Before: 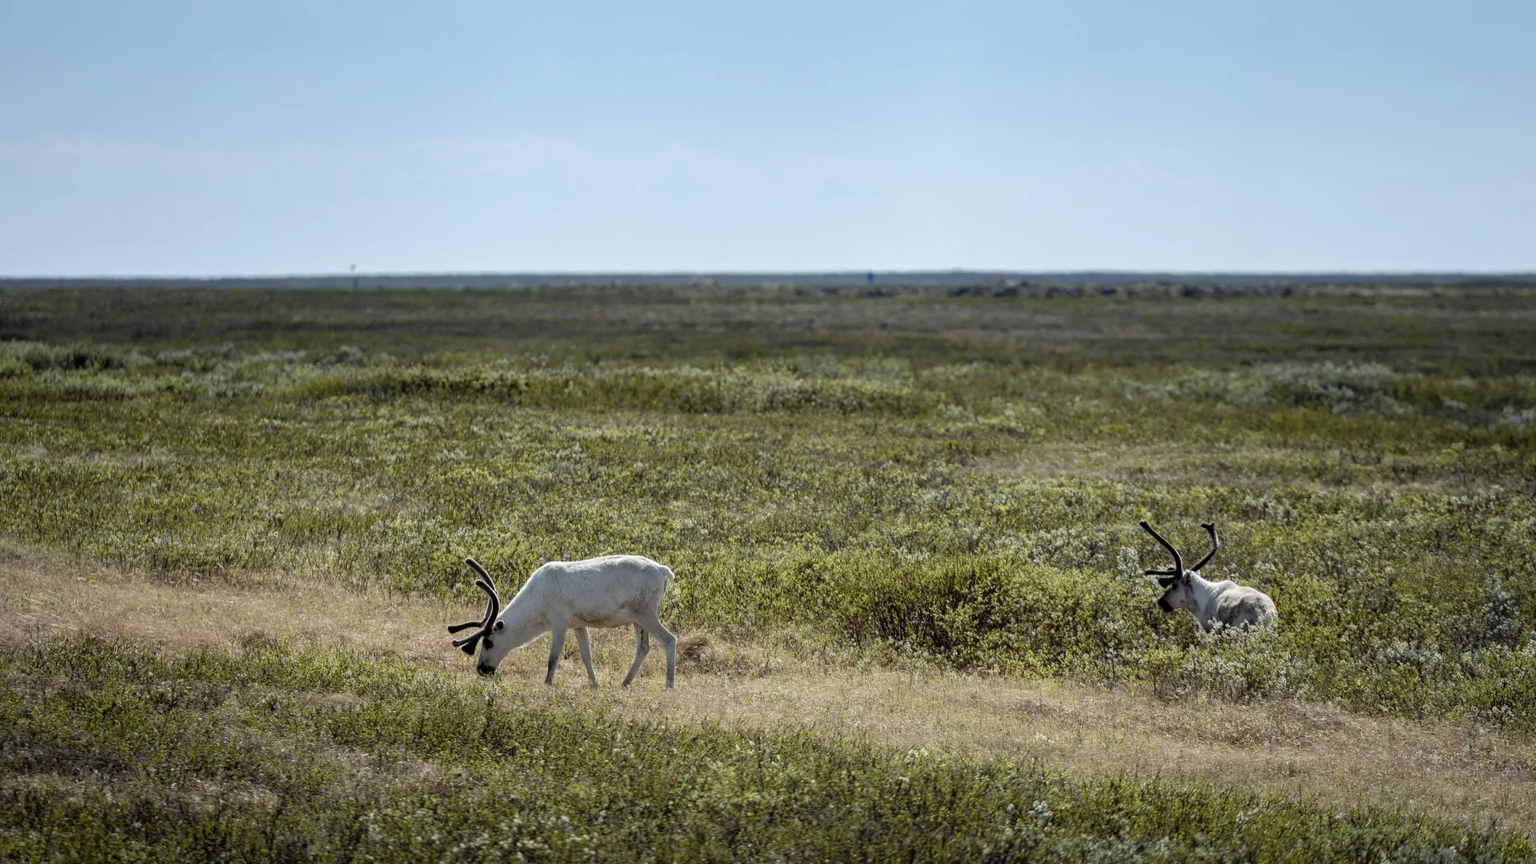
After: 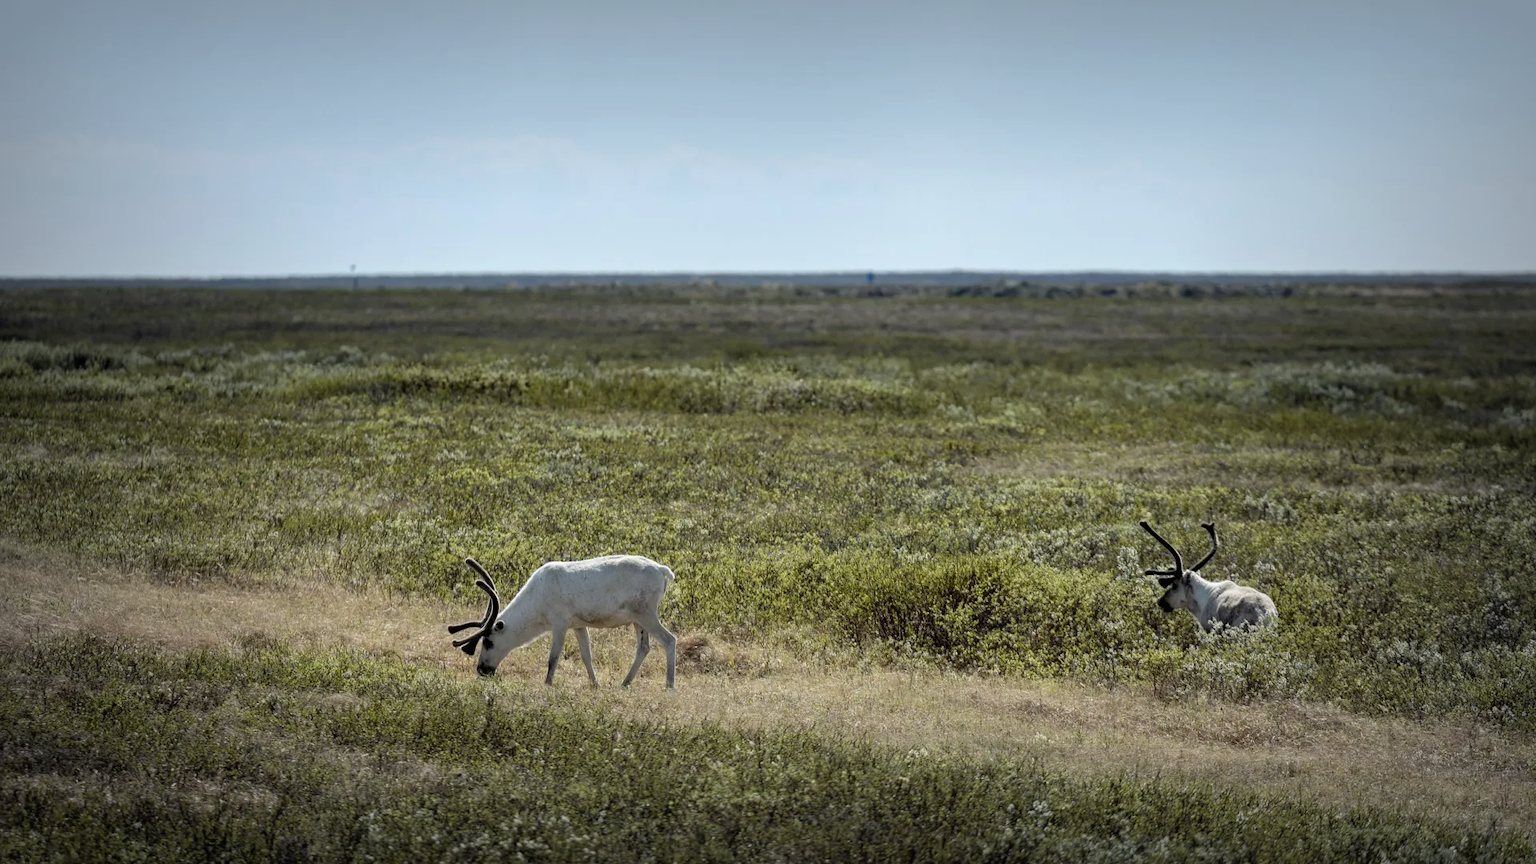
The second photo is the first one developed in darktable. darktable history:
vignetting: fall-off start 52.94%, brightness -0.416, saturation -0.308, automatic ratio true, width/height ratio 1.317, shape 0.209
